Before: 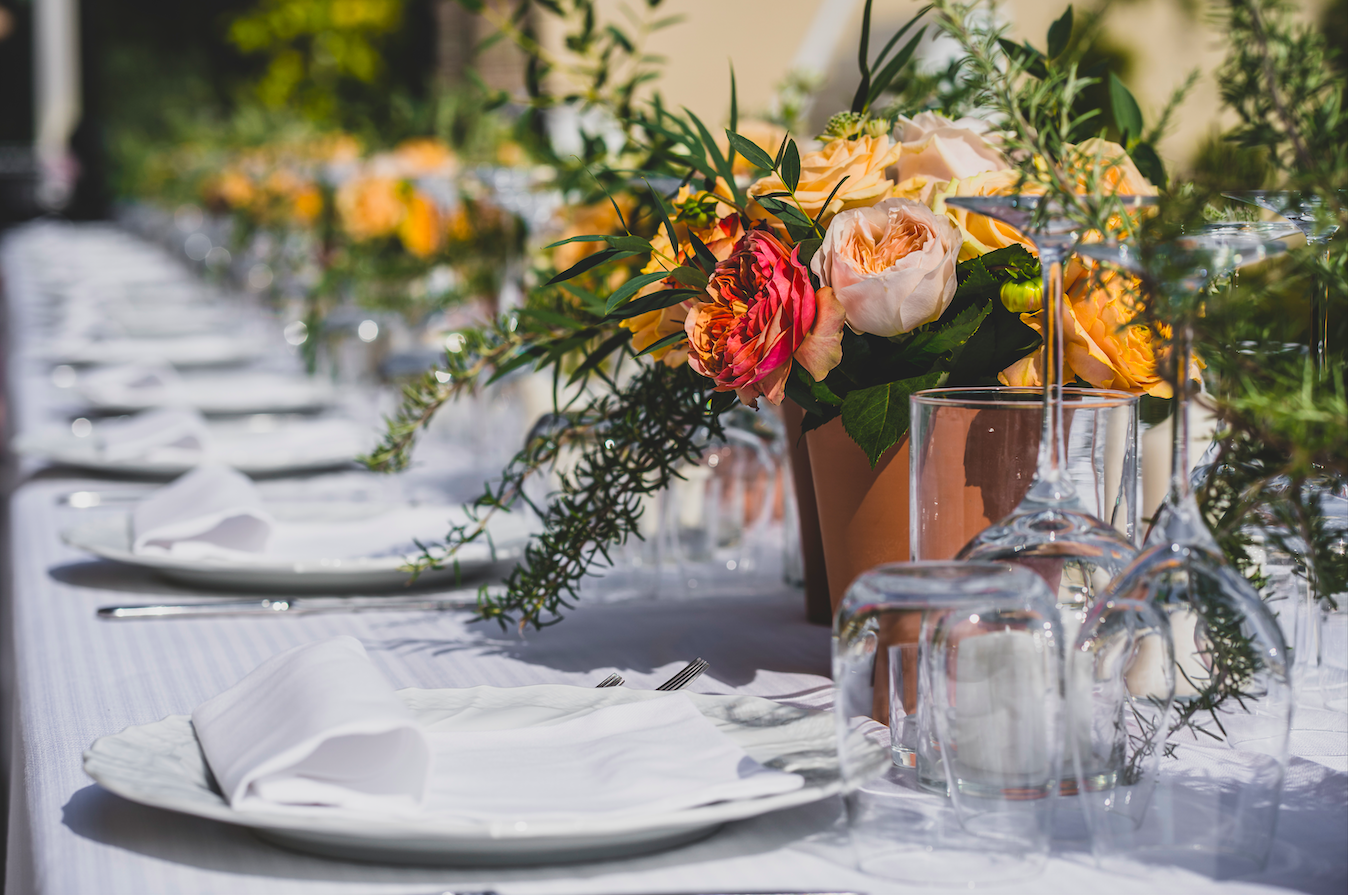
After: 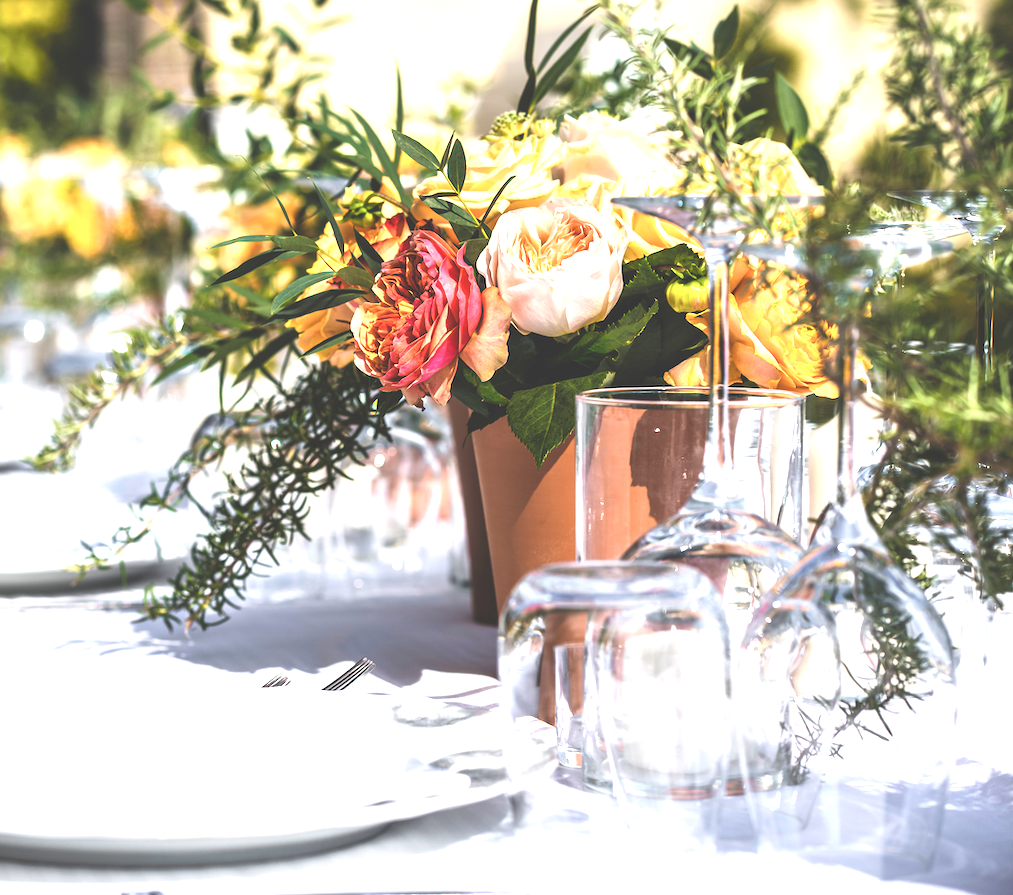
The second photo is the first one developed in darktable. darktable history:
crop and rotate: left 24.844%
exposure: exposure 1.488 EV, compensate highlight preservation false
